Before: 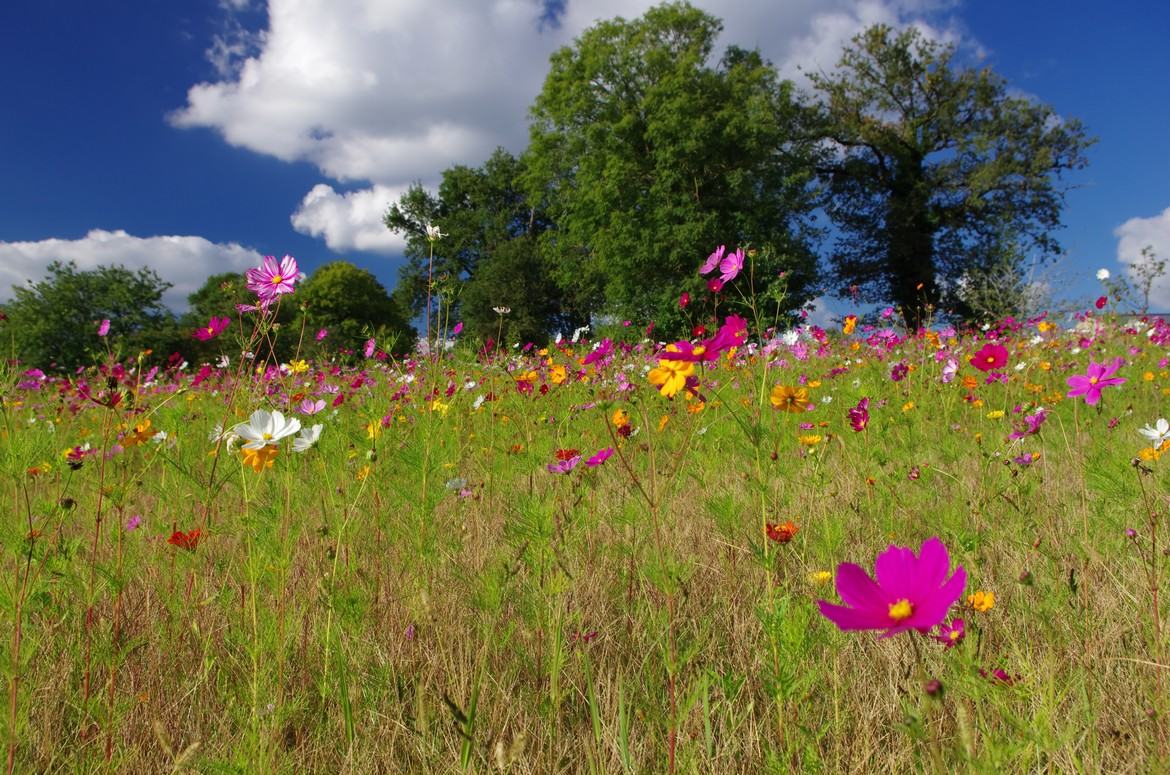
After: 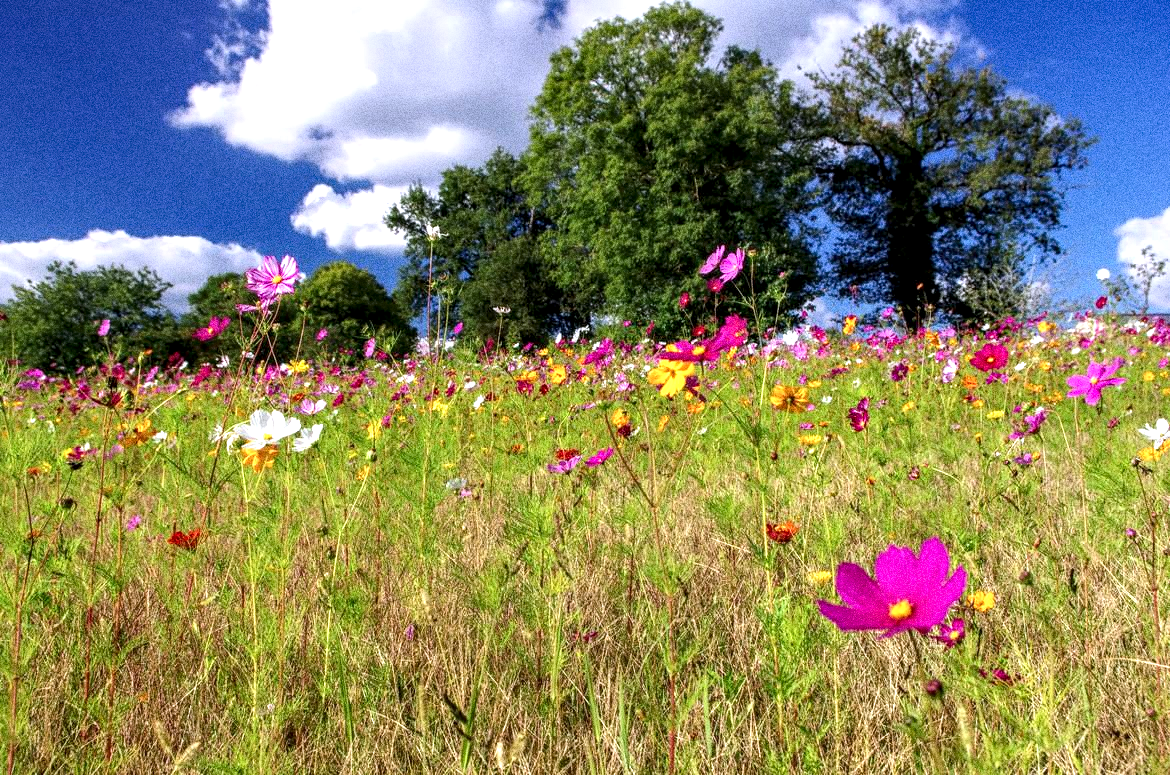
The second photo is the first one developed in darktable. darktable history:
white balance: red 1.004, blue 1.096
grain: strength 49.07%
local contrast: detail 160%
exposure: black level correction 0, exposure 0.7 EV, compensate exposure bias true, compensate highlight preservation false
color correction: highlights a* 0.003, highlights b* -0.283
